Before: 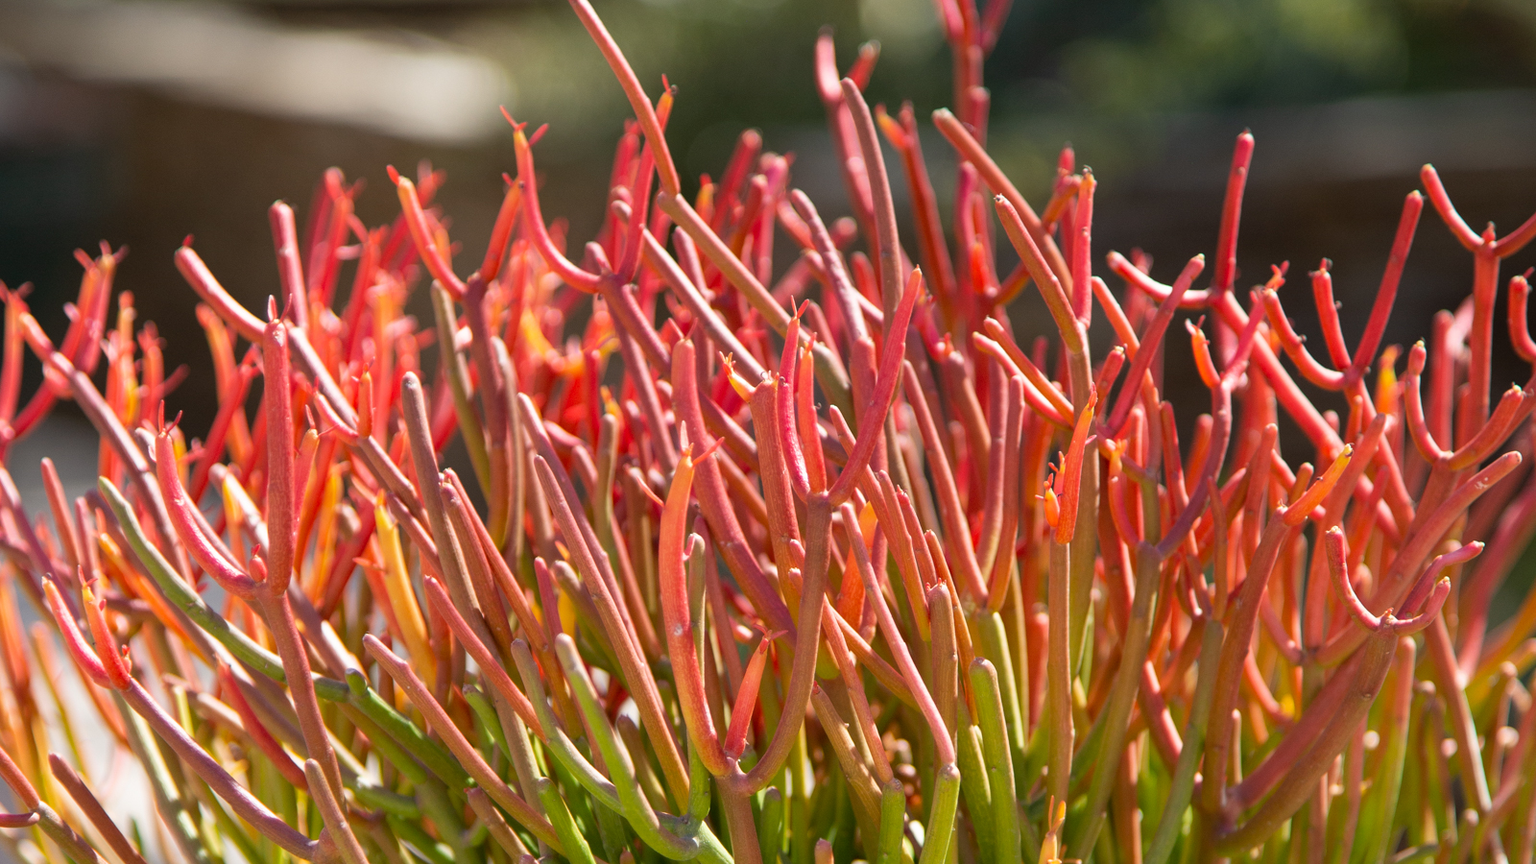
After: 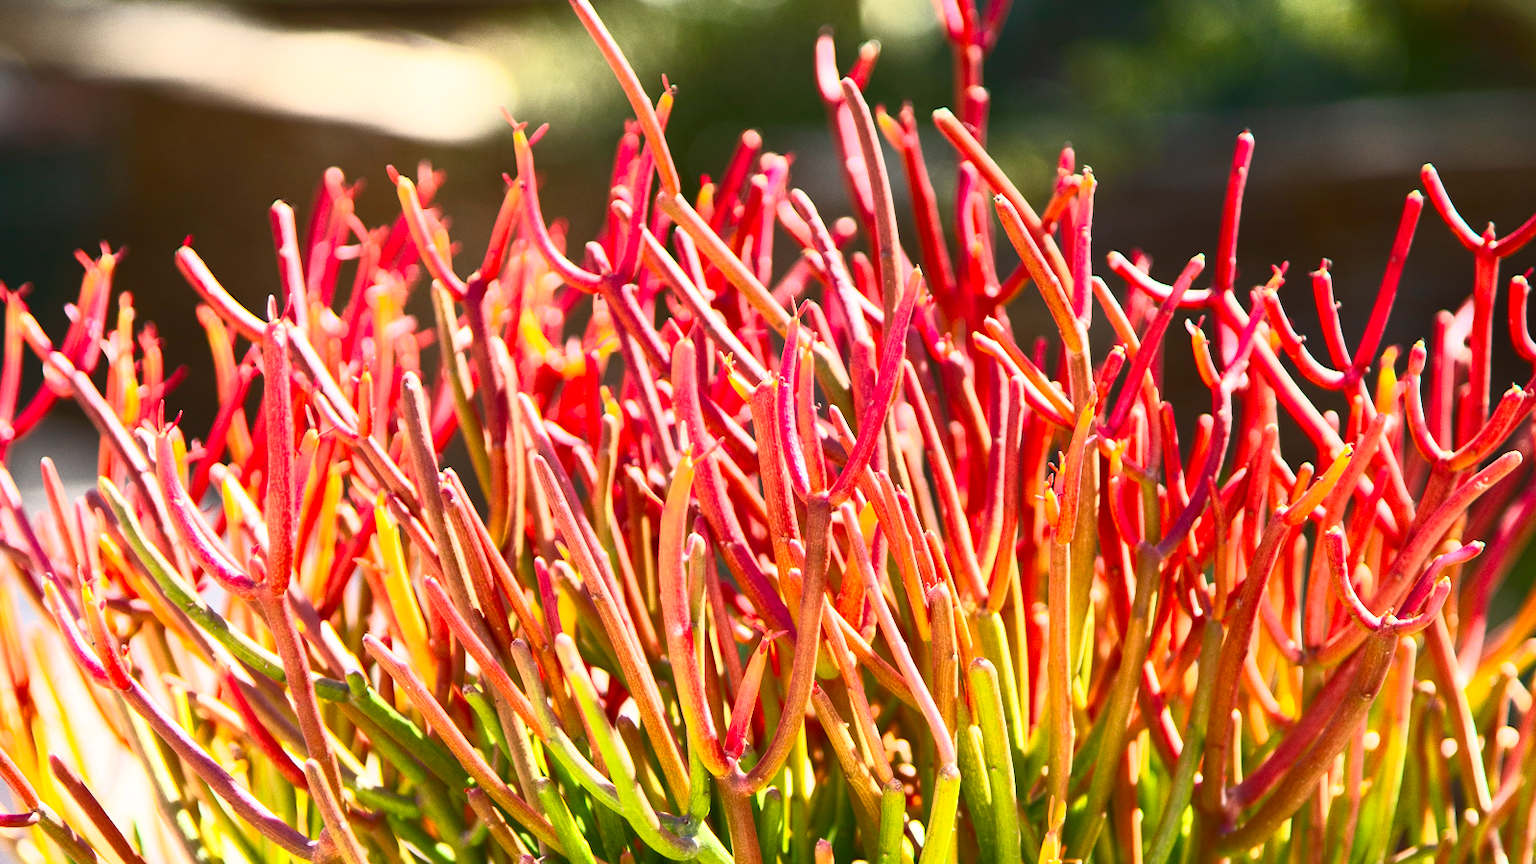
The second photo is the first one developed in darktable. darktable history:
contrast brightness saturation: contrast 0.844, brightness 0.599, saturation 0.609
